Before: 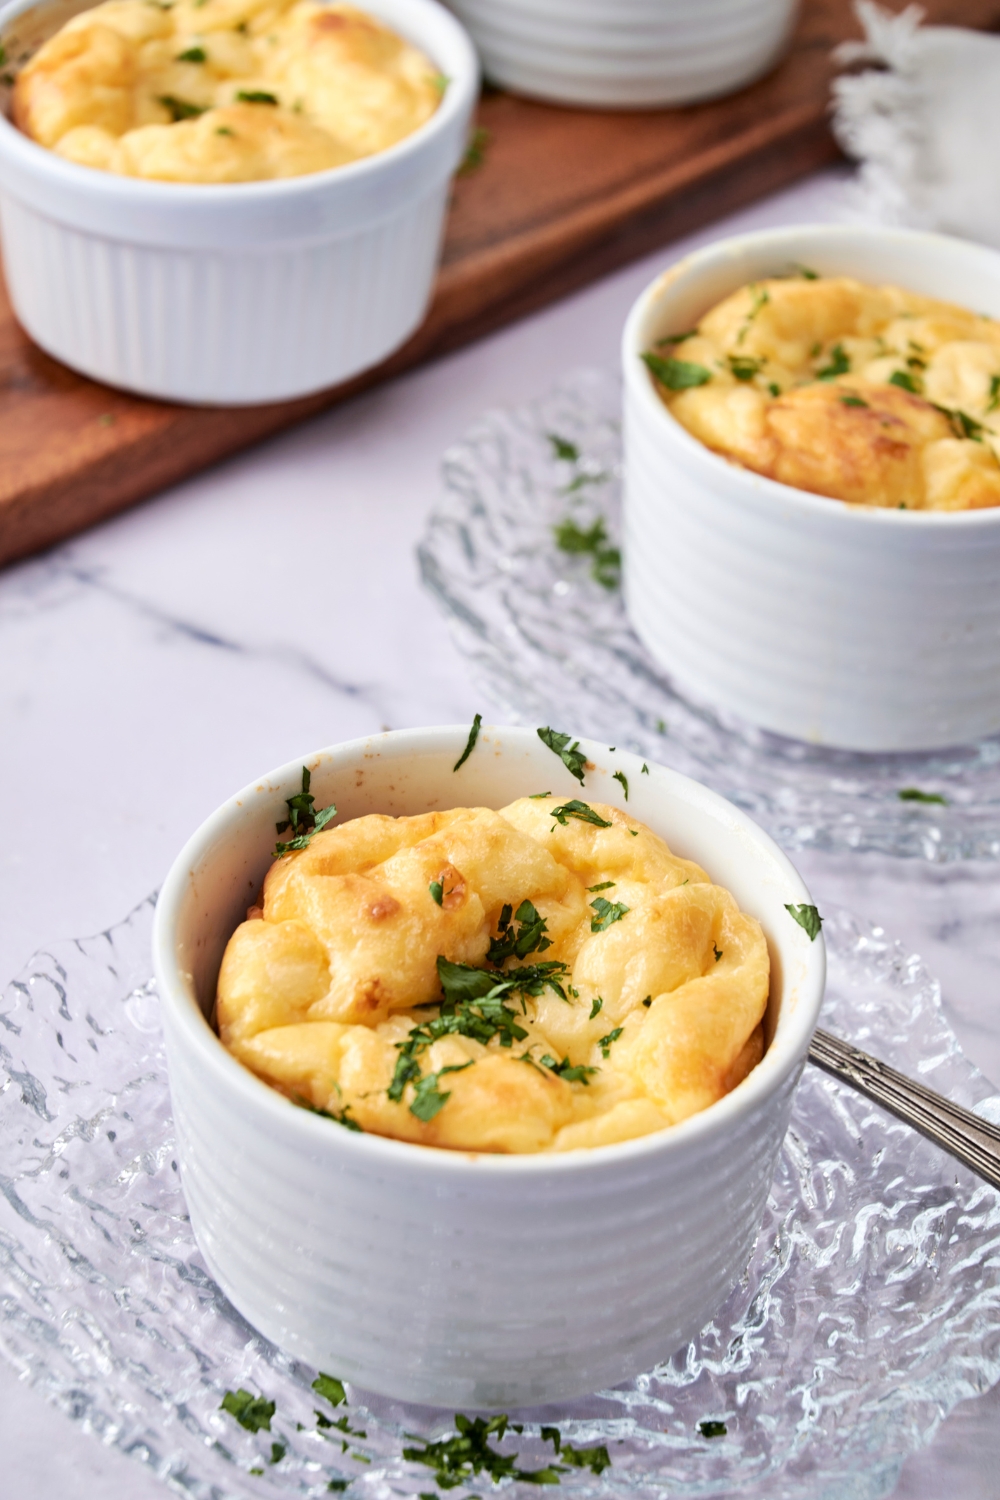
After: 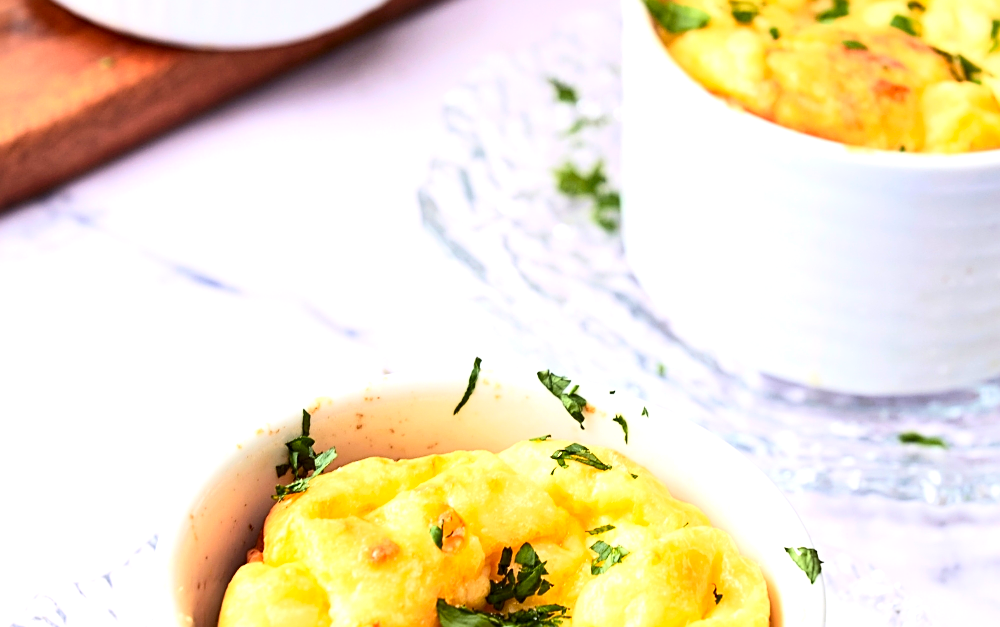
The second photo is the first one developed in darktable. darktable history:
sharpen: on, module defaults
crop and rotate: top 23.84%, bottom 34.294%
contrast brightness saturation: contrast 0.23, brightness 0.1, saturation 0.29
exposure: black level correction 0, exposure 0.7 EV, compensate exposure bias true, compensate highlight preservation false
